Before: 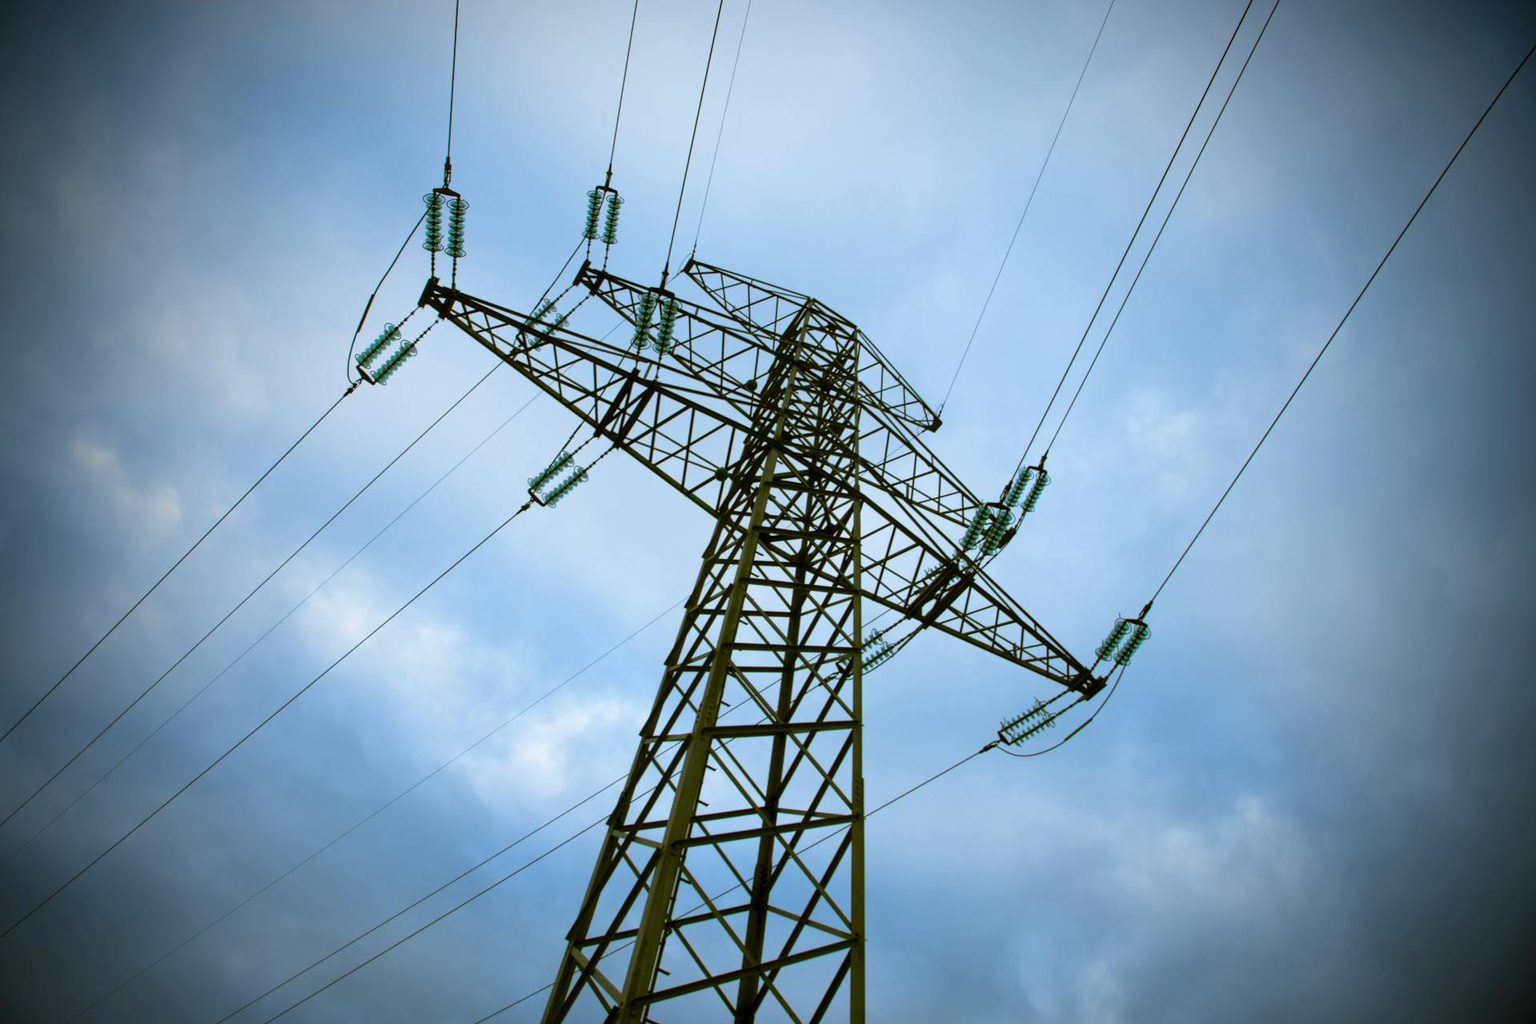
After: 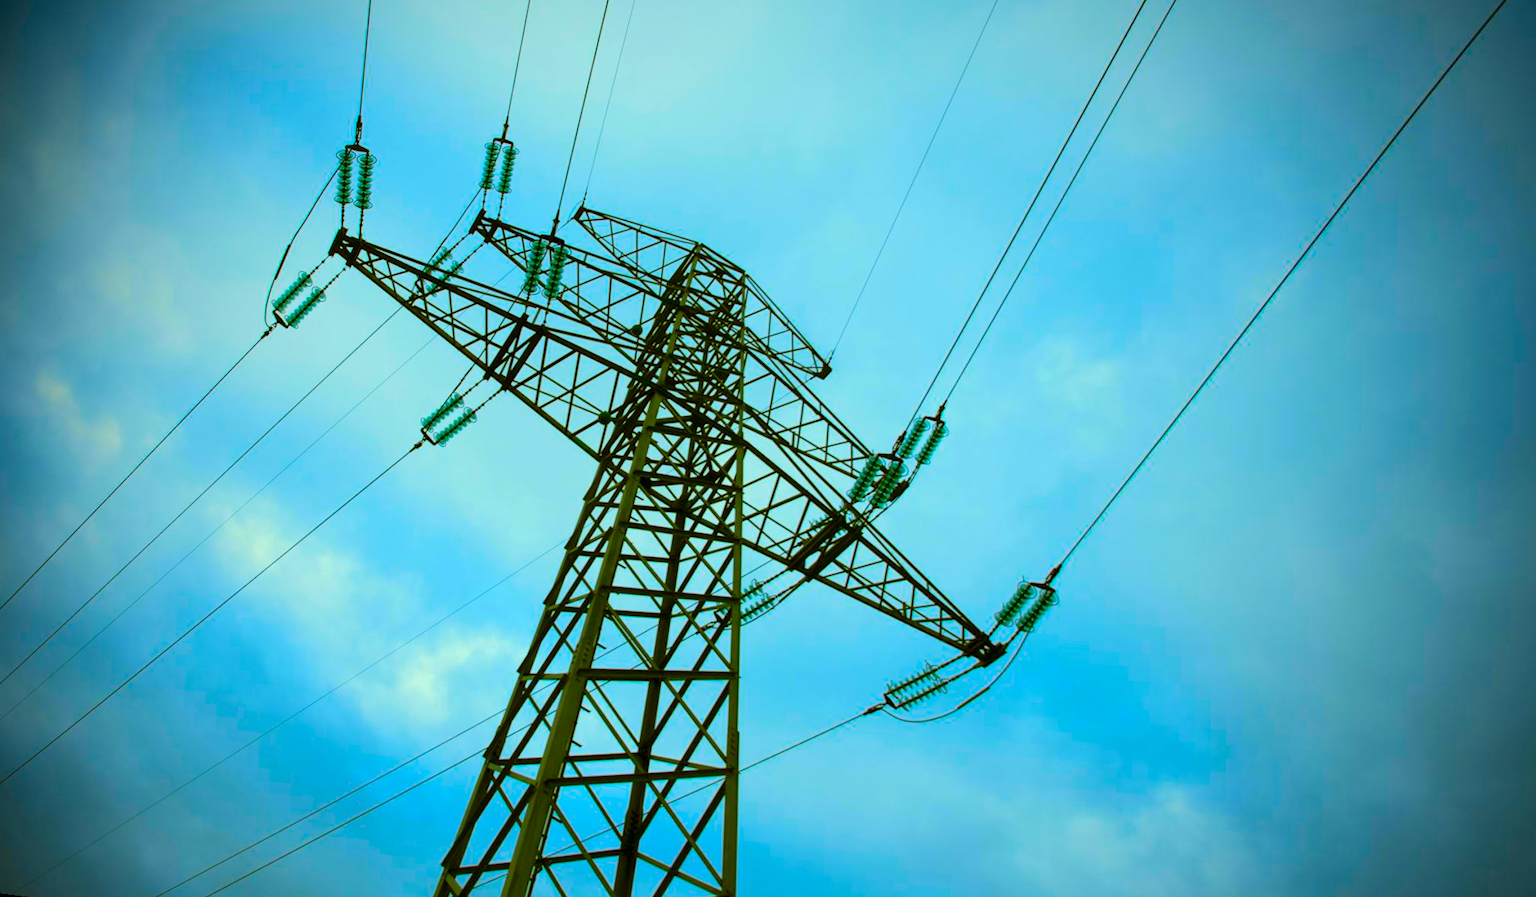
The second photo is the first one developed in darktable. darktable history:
base curve: curves: ch0 [(0, 0) (0.262, 0.32) (0.722, 0.705) (1, 1)]
color correction: highlights a* -10.77, highlights b* 9.8, saturation 1.72
rotate and perspective: rotation 1.69°, lens shift (vertical) -0.023, lens shift (horizontal) -0.291, crop left 0.025, crop right 0.988, crop top 0.092, crop bottom 0.842
